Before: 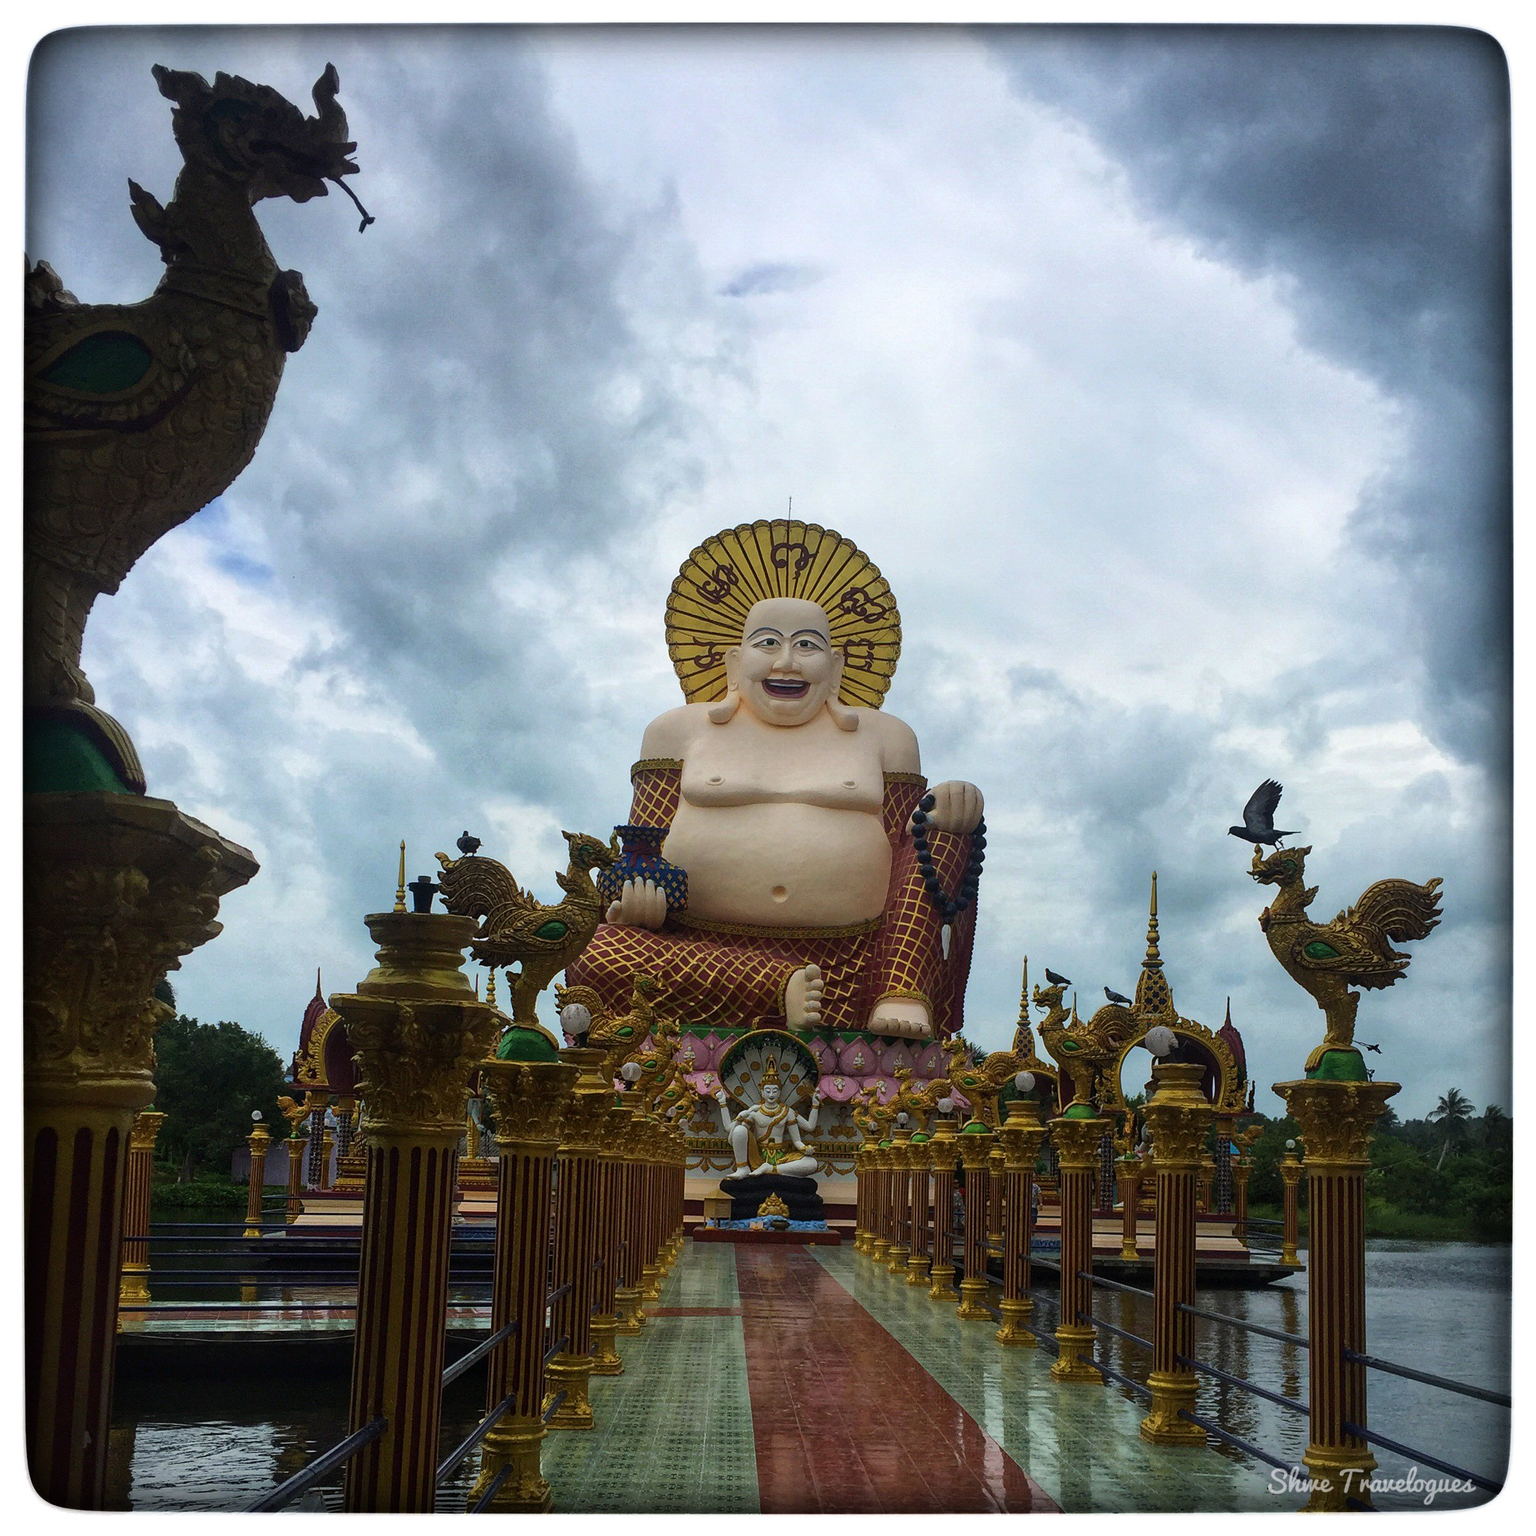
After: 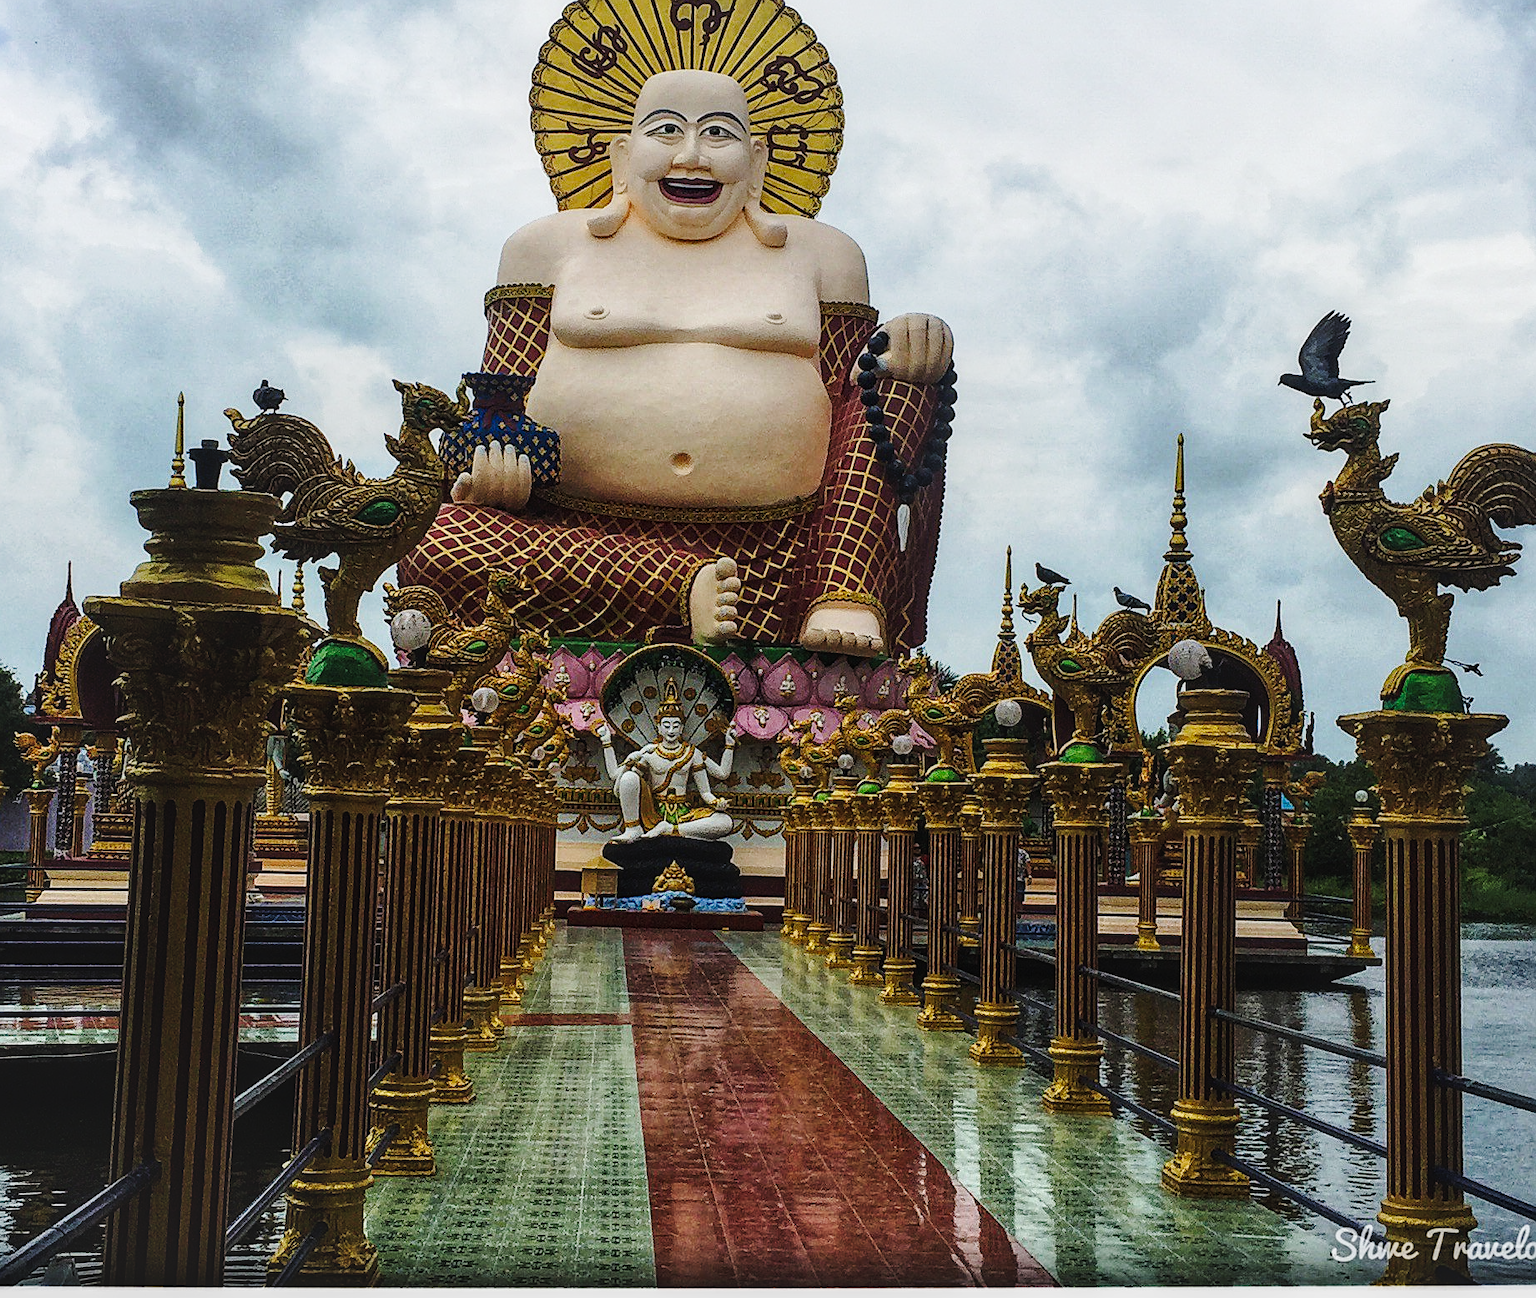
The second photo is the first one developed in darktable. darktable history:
crop and rotate: left 17.367%, top 35.529%, right 7.405%, bottom 0.869%
local contrast: on, module defaults
tone curve: curves: ch0 [(0.003, 0.023) (0.071, 0.052) (0.236, 0.197) (0.466, 0.557) (0.644, 0.748) (0.803, 0.88) (0.994, 0.968)]; ch1 [(0, 0) (0.262, 0.227) (0.417, 0.386) (0.469, 0.467) (0.502, 0.498) (0.528, 0.53) (0.573, 0.57) (0.605, 0.621) (0.644, 0.671) (0.686, 0.728) (0.994, 0.987)]; ch2 [(0, 0) (0.262, 0.188) (0.385, 0.353) (0.427, 0.424) (0.495, 0.493) (0.515, 0.534) (0.547, 0.556) (0.589, 0.613) (0.644, 0.748) (1, 1)], preserve colors none
contrast equalizer: y [[0.5 ×6], [0.5 ×6], [0.5 ×6], [0 ×6], [0, 0.039, 0.251, 0.29, 0.293, 0.292]], mix -0.21
contrast brightness saturation: contrast 0.008, saturation -0.064
sharpen: on, module defaults
